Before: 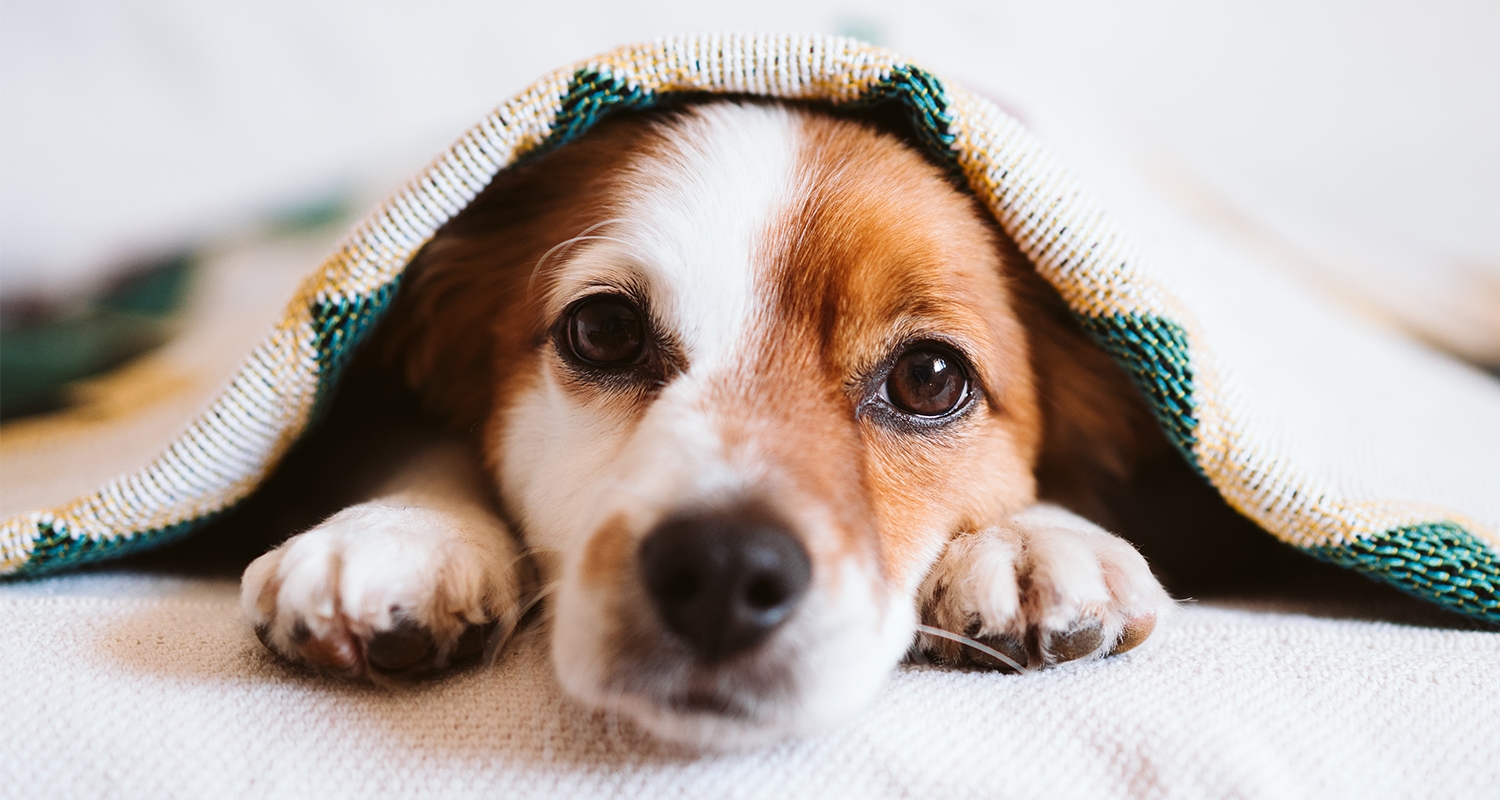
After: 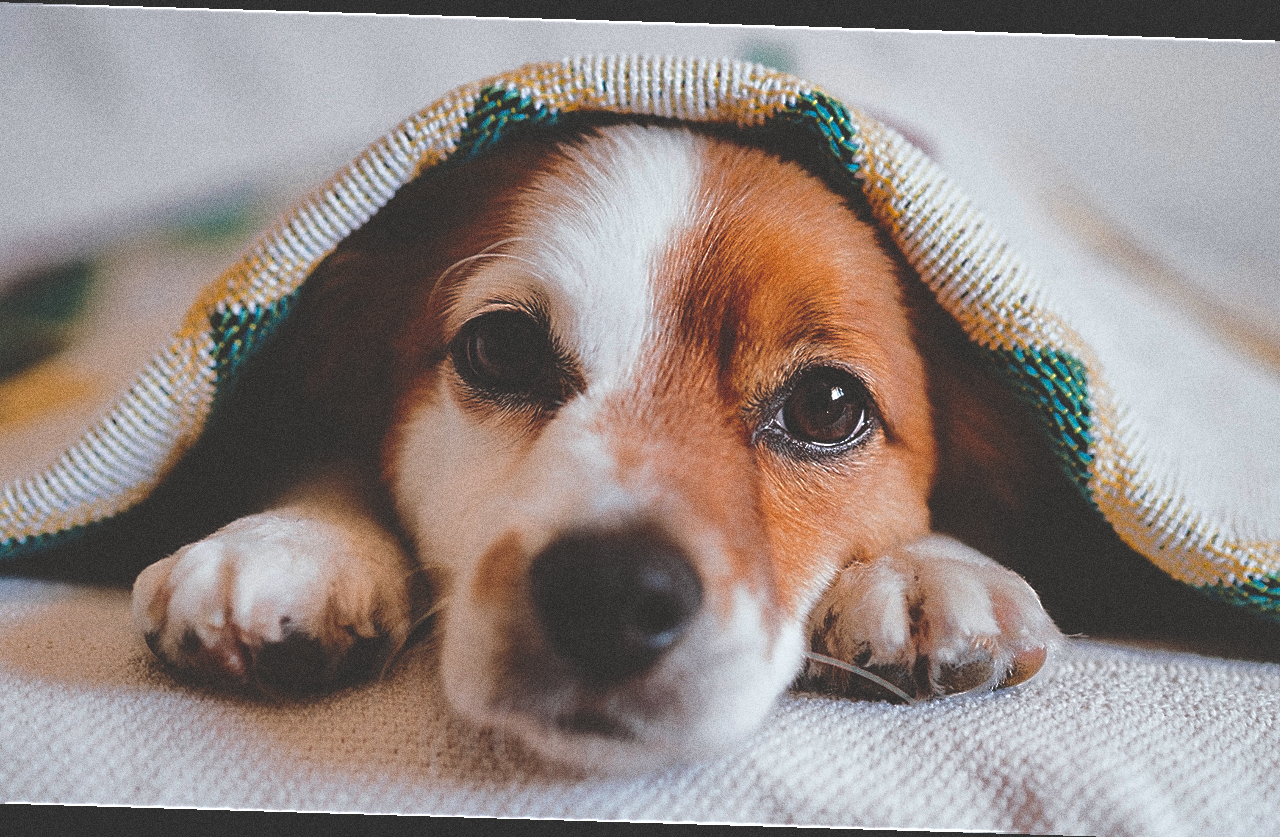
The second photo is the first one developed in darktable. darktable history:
grain: coarseness 0.09 ISO, strength 40%
rotate and perspective: rotation 1.72°, automatic cropping off
sharpen: on, module defaults
white balance: emerald 1
crop: left 7.598%, right 7.873%
tone equalizer: -8 EV 0.06 EV, smoothing diameter 25%, edges refinement/feathering 10, preserve details guided filter
shadows and highlights: shadows 25, highlights -70
rgb curve: curves: ch0 [(0, 0.186) (0.314, 0.284) (0.775, 0.708) (1, 1)], compensate middle gray true, preserve colors none
